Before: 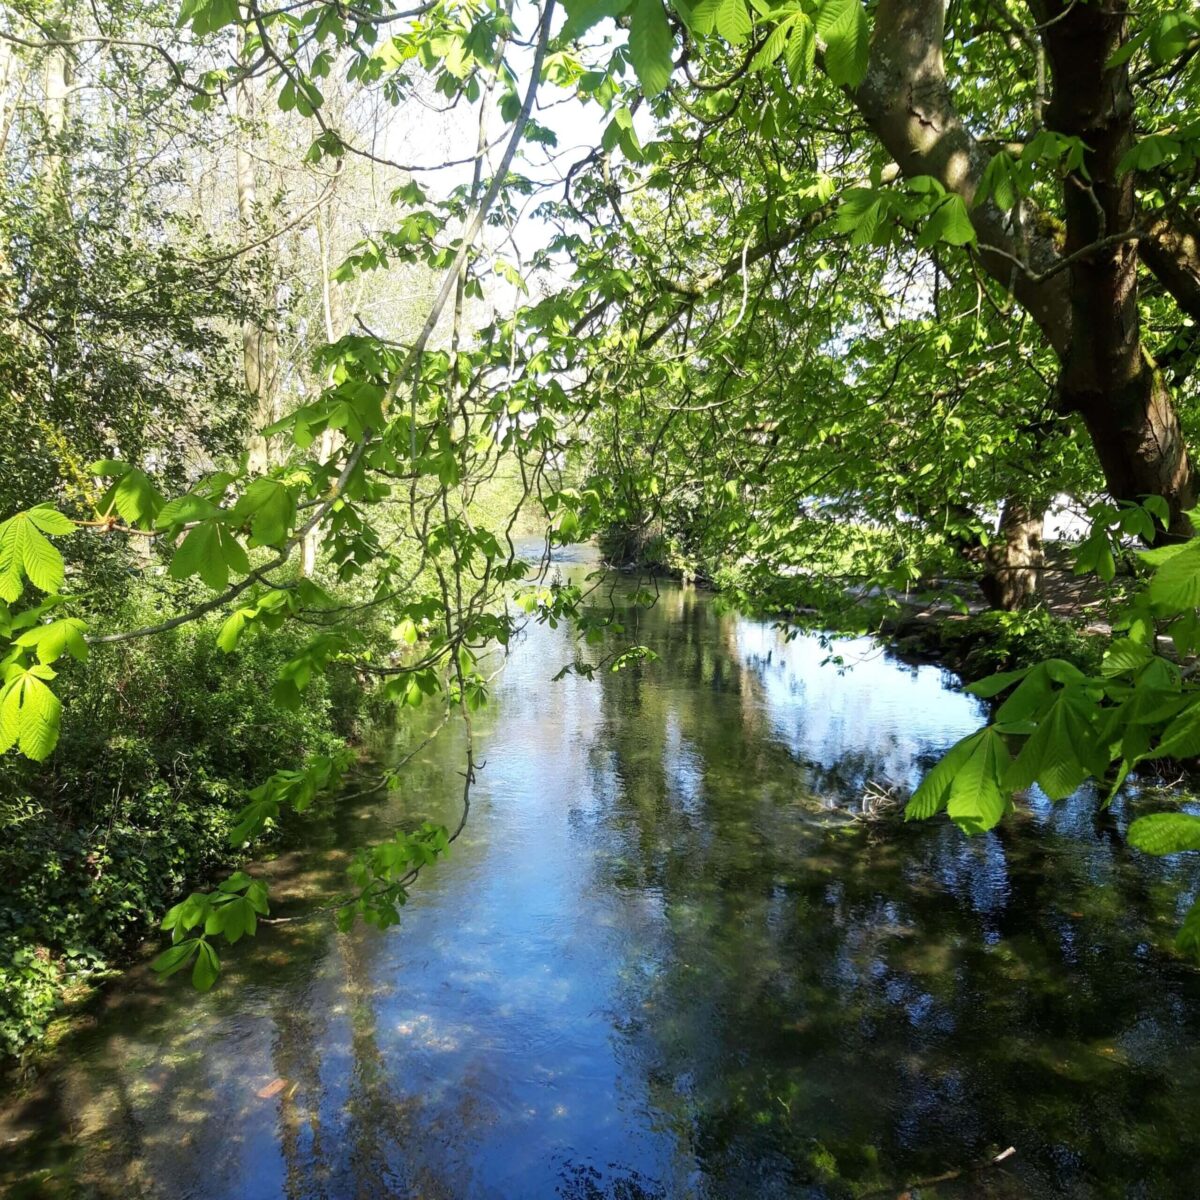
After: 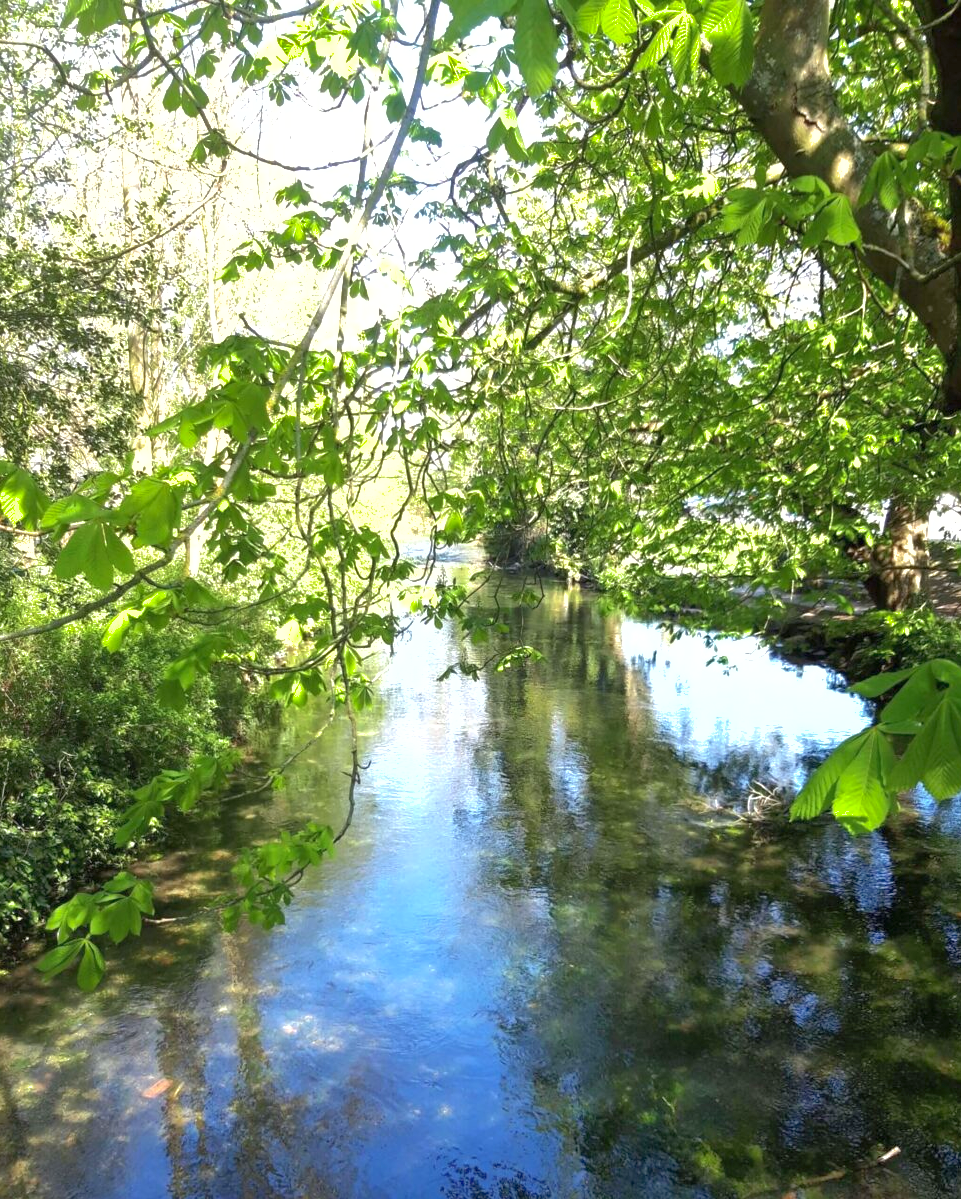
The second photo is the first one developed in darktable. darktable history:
exposure: black level correction 0, exposure 0.702 EV, compensate exposure bias true, compensate highlight preservation false
shadows and highlights: on, module defaults
crop and rotate: left 9.614%, right 10.248%
